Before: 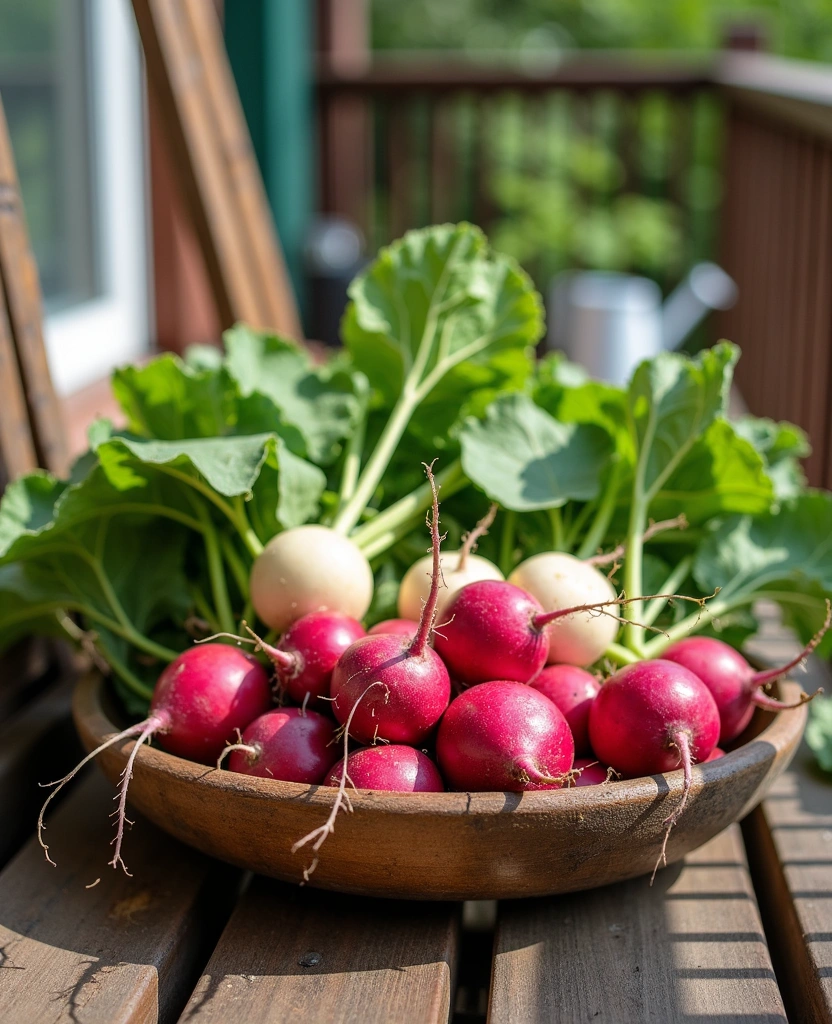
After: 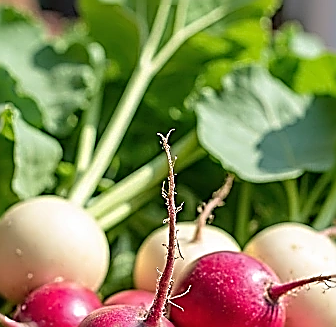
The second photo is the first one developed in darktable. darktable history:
crop: left 31.751%, top 32.172%, right 27.8%, bottom 35.83%
sharpen: amount 2
